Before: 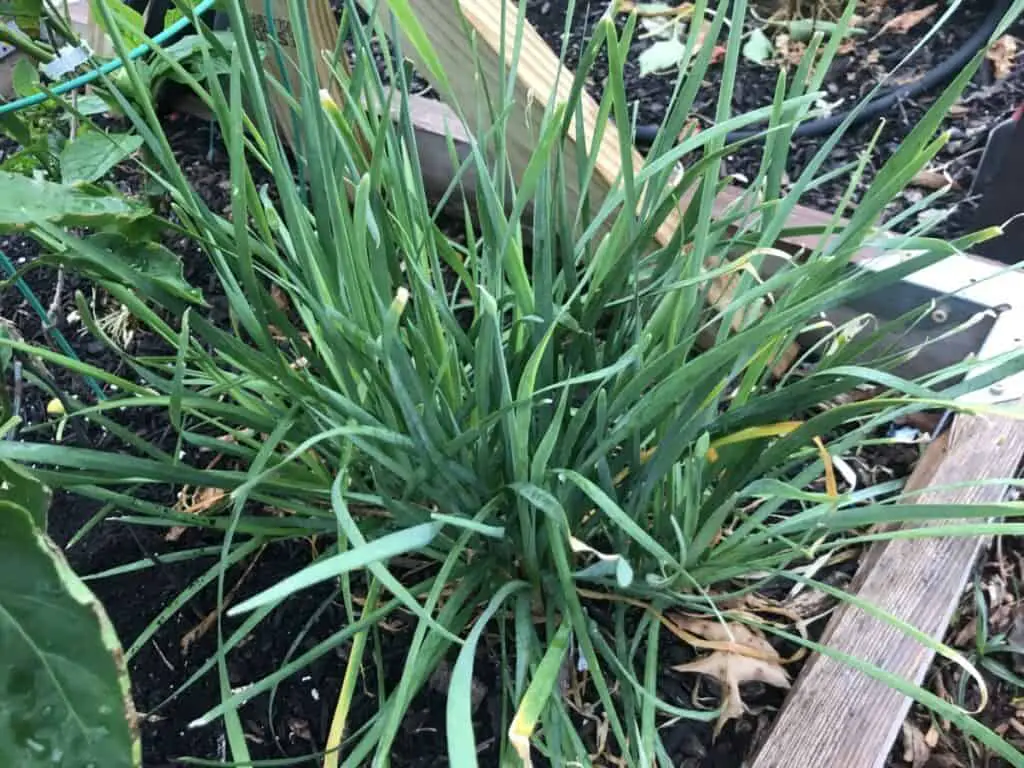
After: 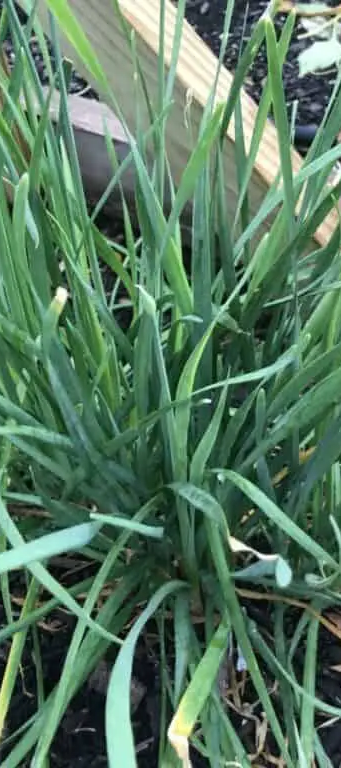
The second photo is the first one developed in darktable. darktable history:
crop: left 33.343%, right 33.295%
